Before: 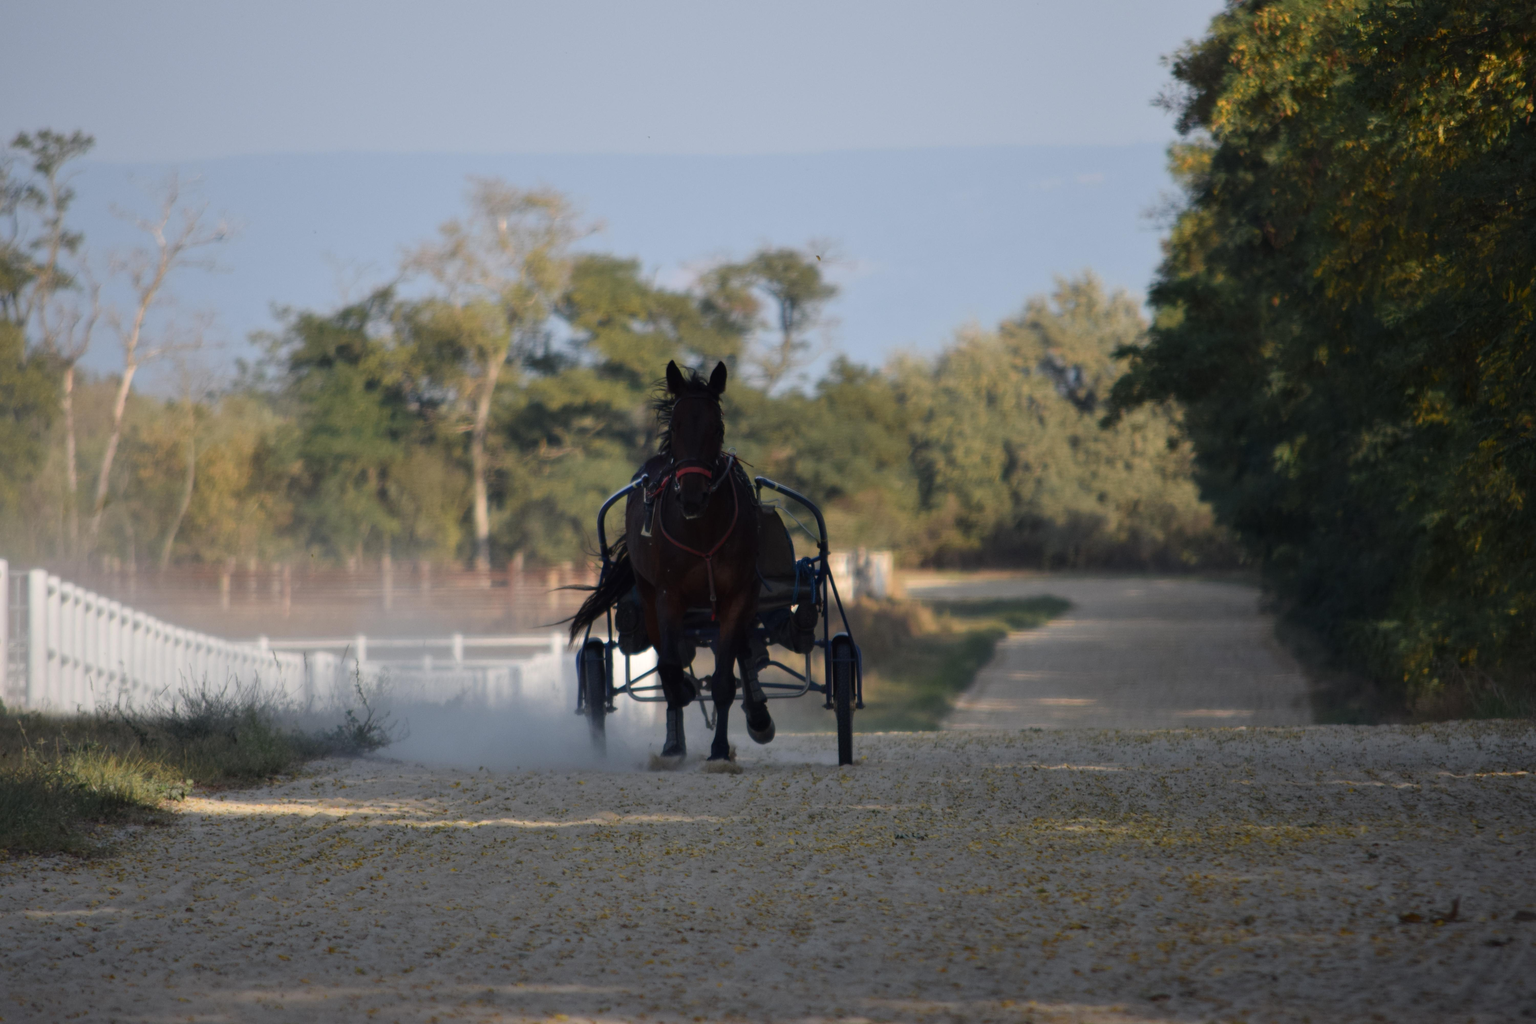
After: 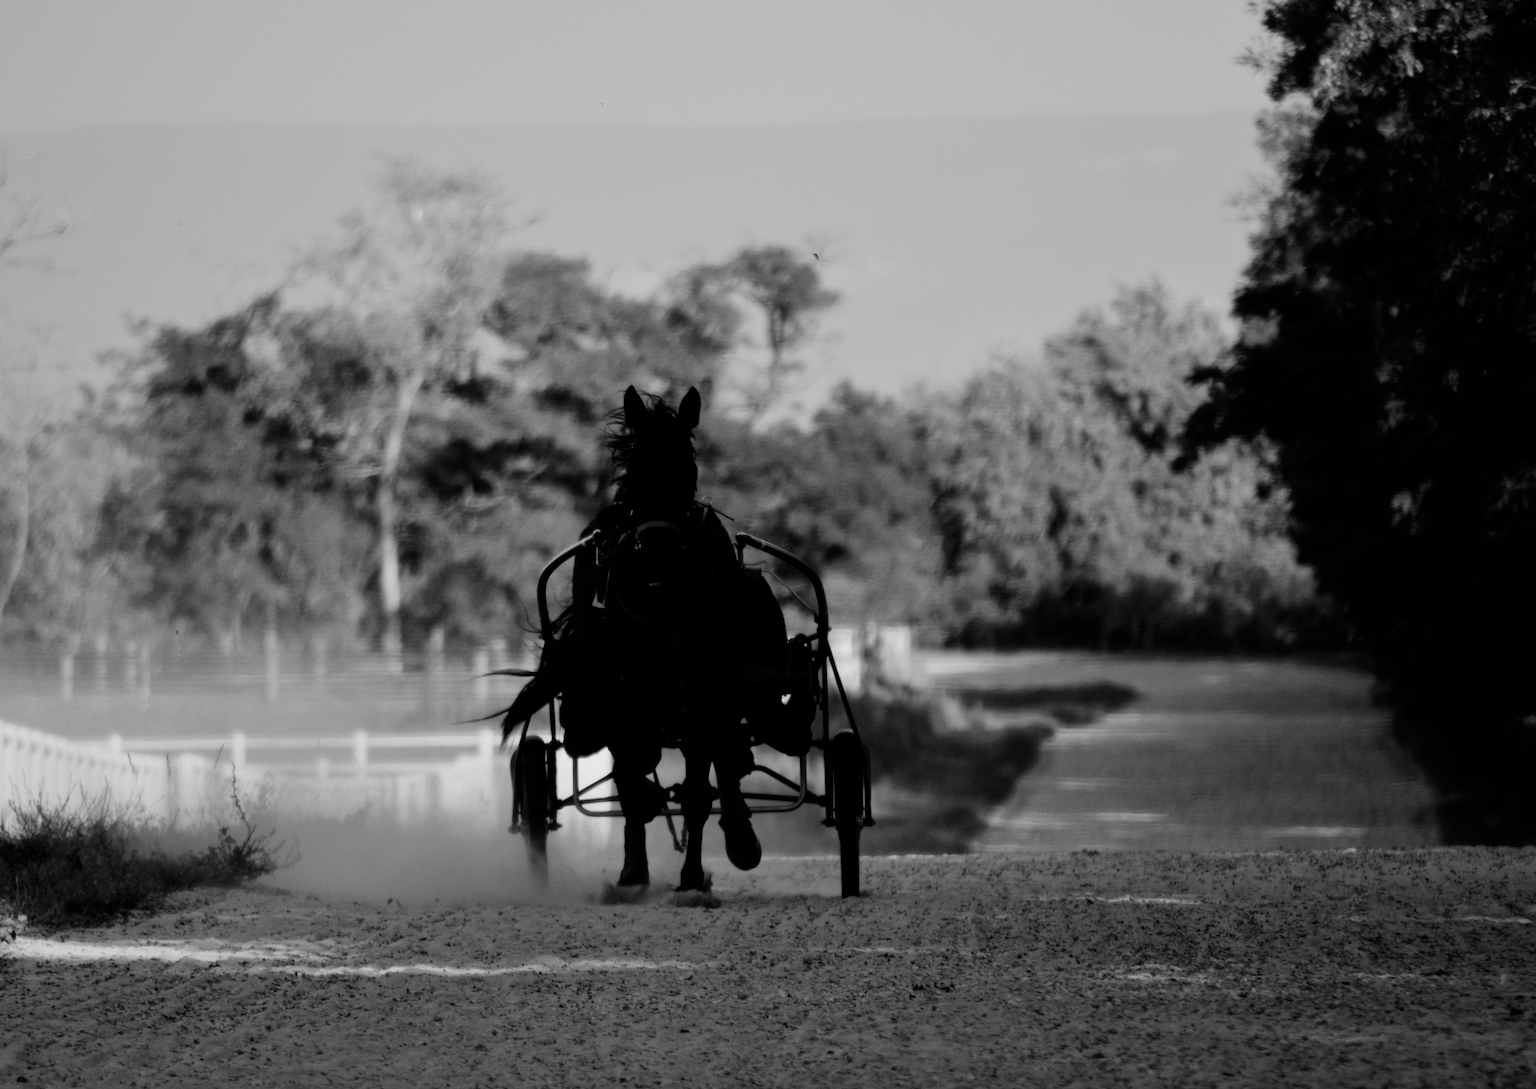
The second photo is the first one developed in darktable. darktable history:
color balance rgb: perceptual saturation grading › global saturation 20%, perceptual saturation grading › highlights -25%, perceptual saturation grading › shadows 25%
filmic rgb: black relative exposure -5 EV, hardness 2.88, contrast 1.4, highlights saturation mix -30%
crop: left 11.225%, top 5.381%, right 9.565%, bottom 10.314%
color balance: contrast 6.48%, output saturation 113.3%
monochrome: a -6.99, b 35.61, size 1.4
